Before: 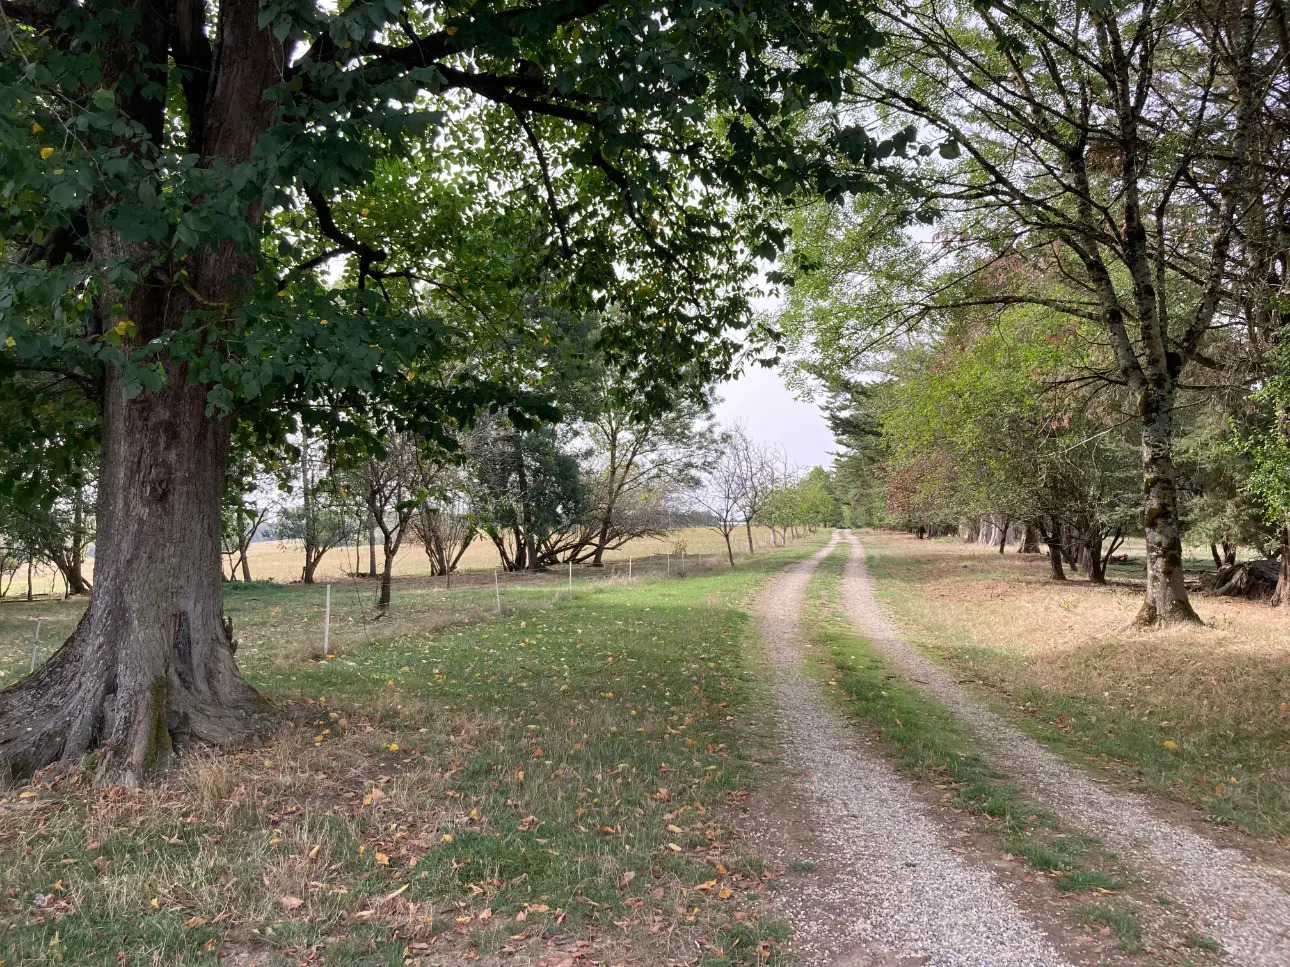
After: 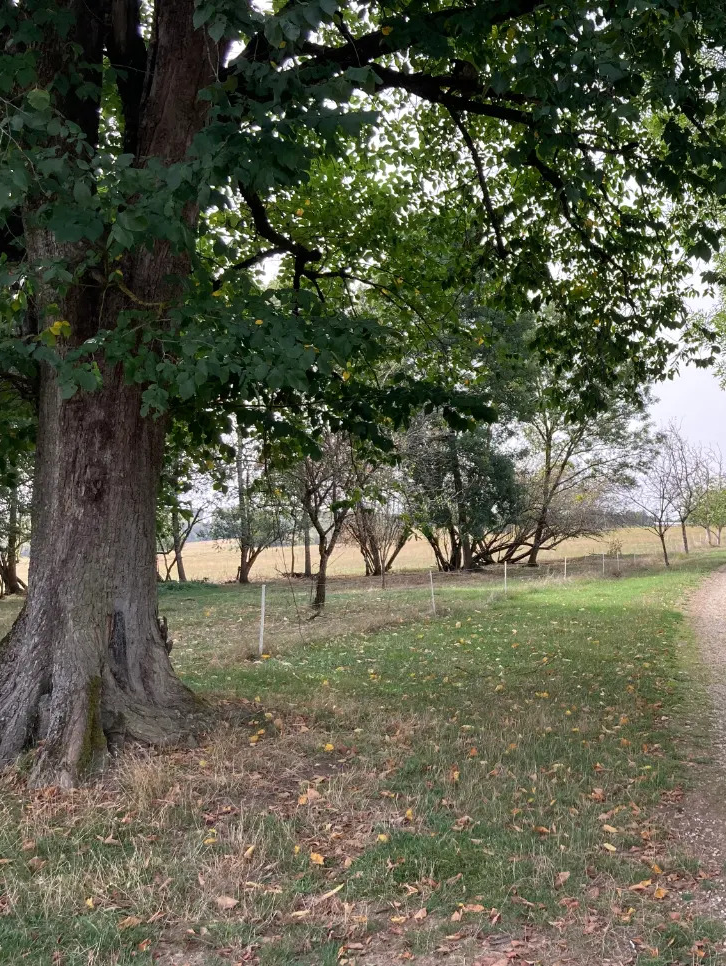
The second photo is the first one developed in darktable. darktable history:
crop: left 5.114%, right 38.589%
tone equalizer: on, module defaults
